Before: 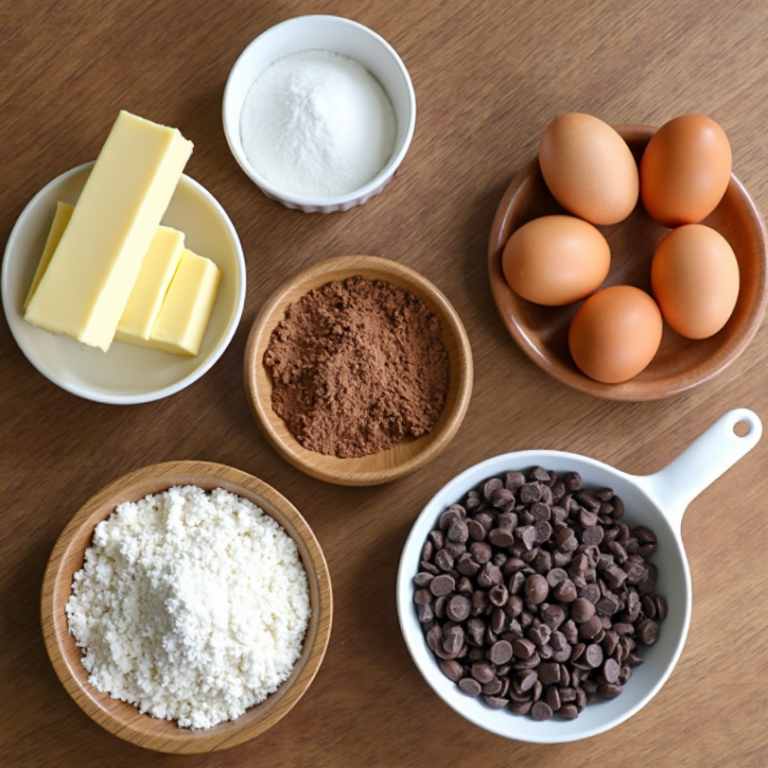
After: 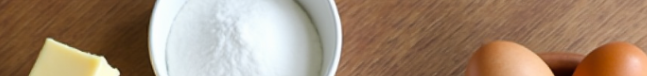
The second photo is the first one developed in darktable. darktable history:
color balance rgb: shadows fall-off 101%, linear chroma grading › mid-tones 7.63%, perceptual saturation grading › mid-tones 11.68%, mask middle-gray fulcrum 22.45%, global vibrance 10.11%, saturation formula JzAzBz (2021)
crop and rotate: left 9.644%, top 9.491%, right 6.021%, bottom 80.509%
